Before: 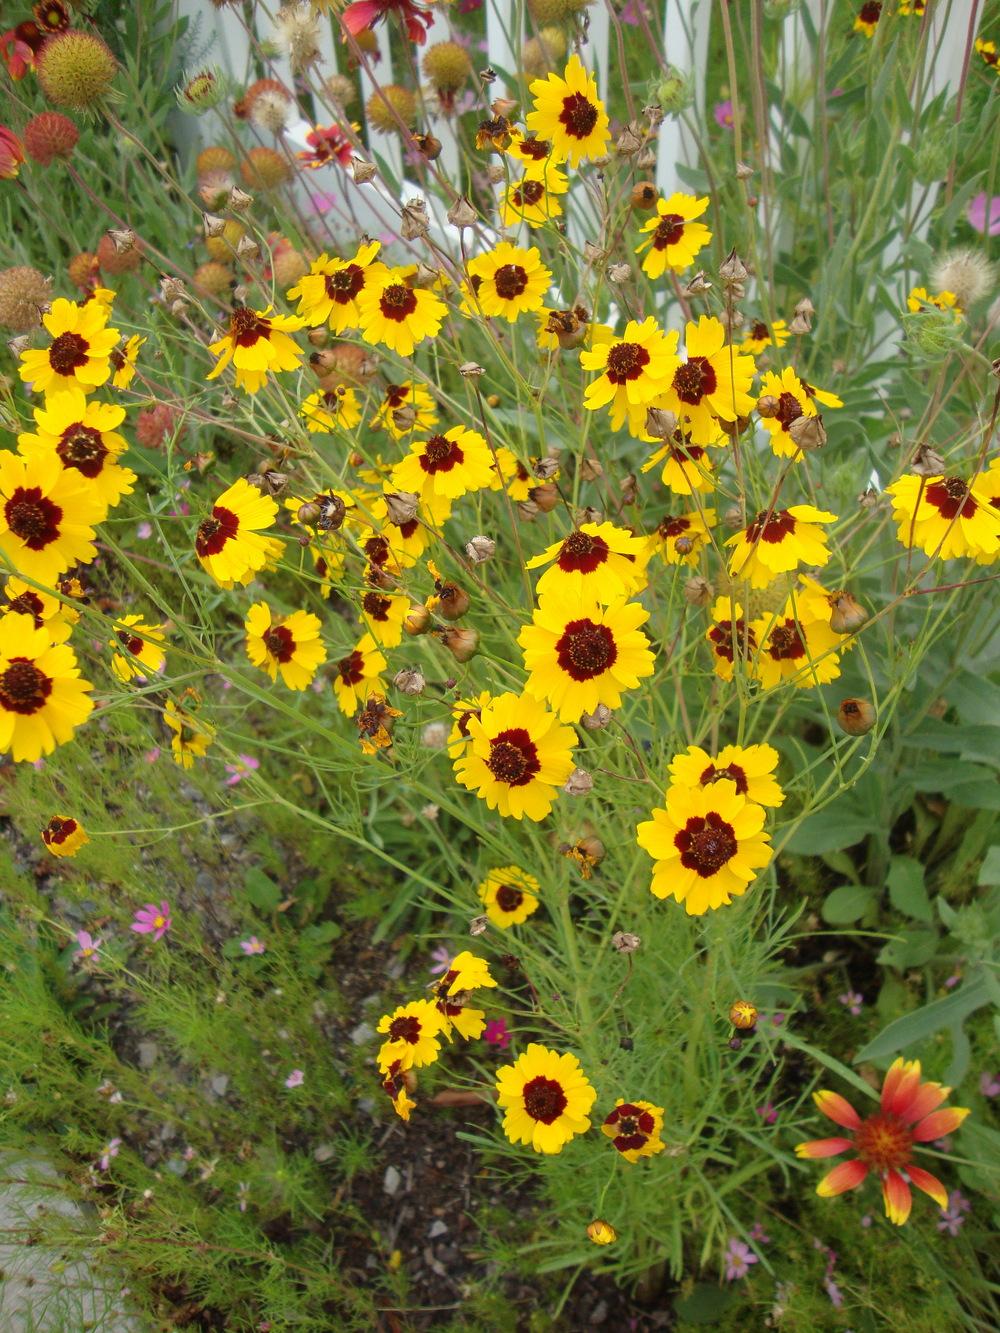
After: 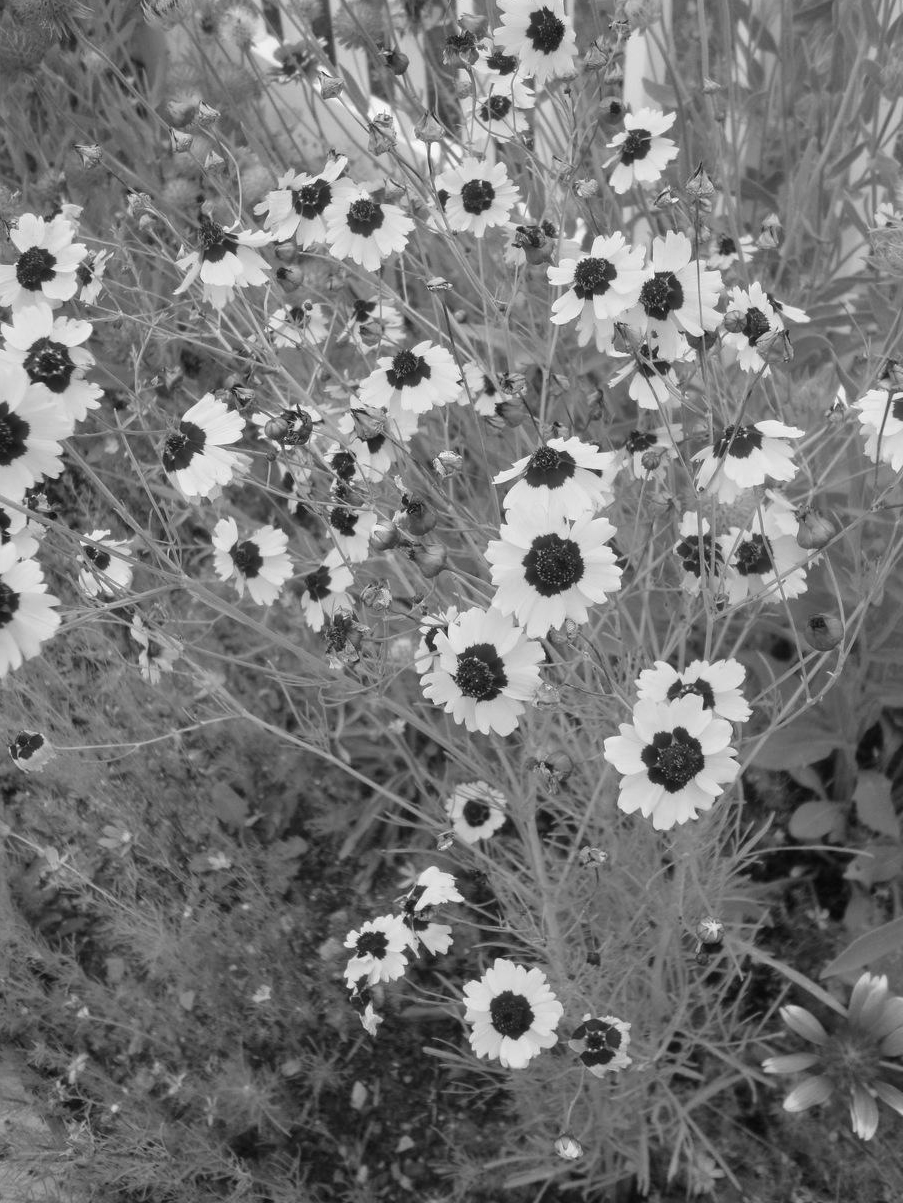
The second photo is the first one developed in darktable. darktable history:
crop: left 3.305%, top 6.436%, right 6.389%, bottom 3.258%
monochrome: on, module defaults
tone equalizer: on, module defaults
